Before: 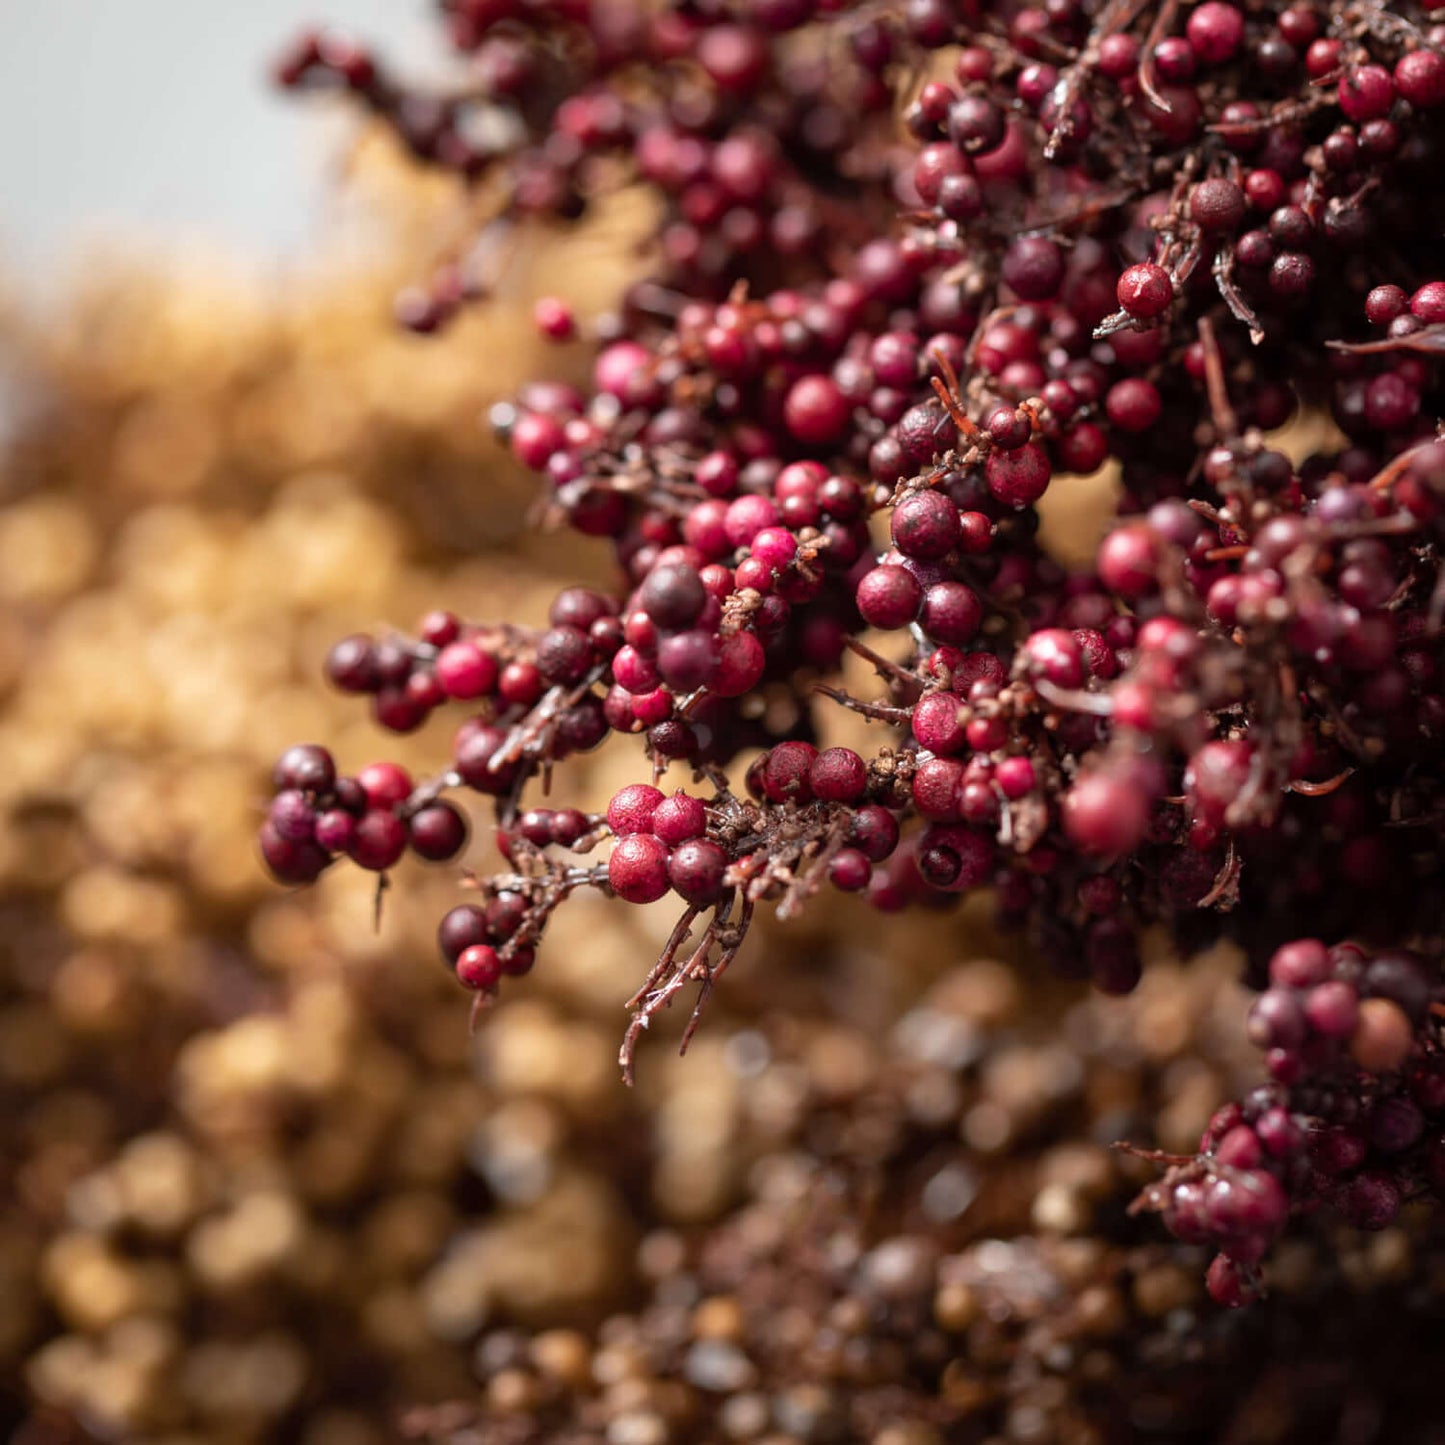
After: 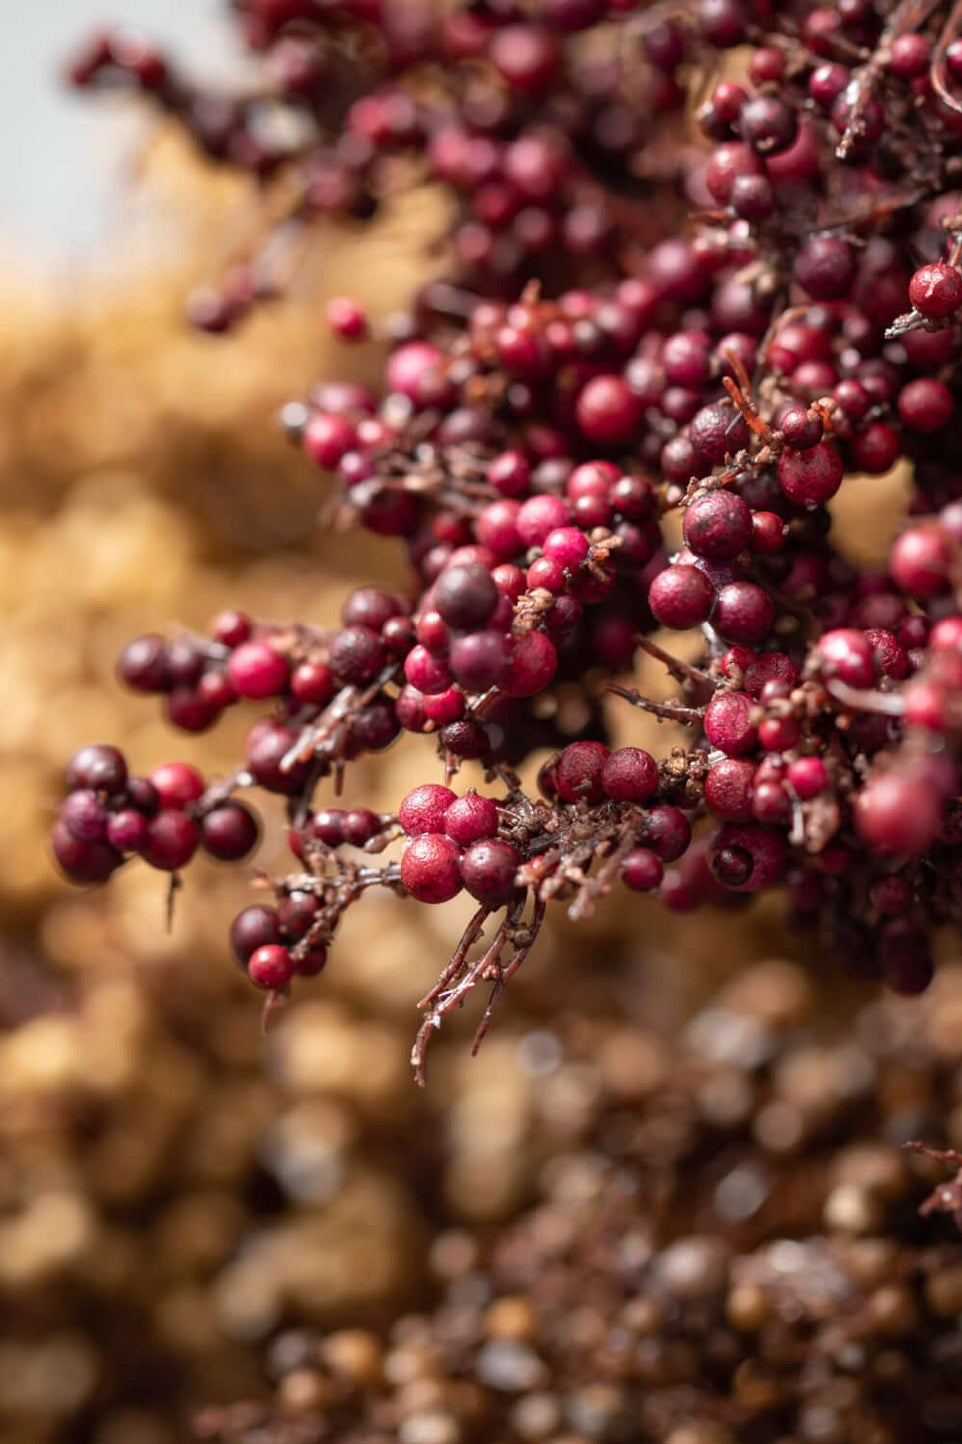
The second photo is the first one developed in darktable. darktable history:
crop and rotate: left 14.397%, right 18.966%
